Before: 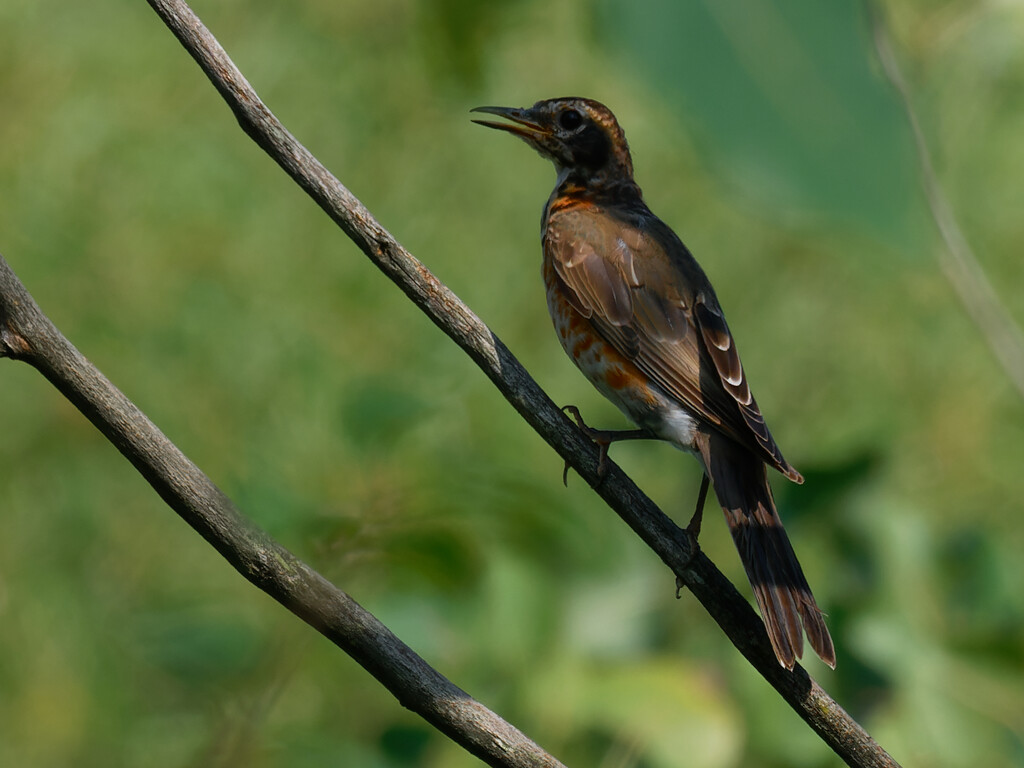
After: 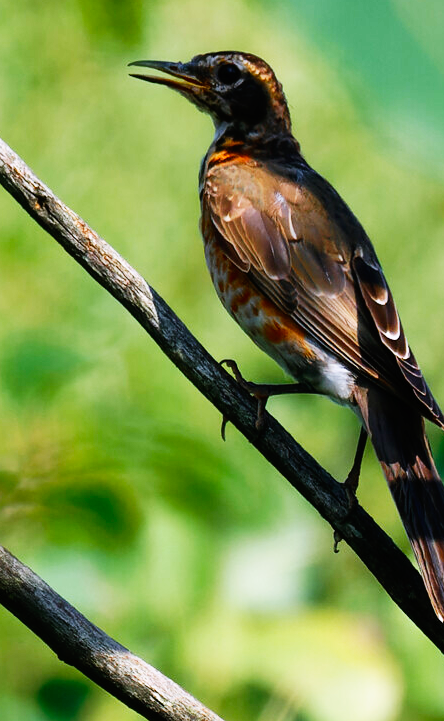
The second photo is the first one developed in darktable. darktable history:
base curve: curves: ch0 [(0, 0) (0.007, 0.004) (0.027, 0.03) (0.046, 0.07) (0.207, 0.54) (0.442, 0.872) (0.673, 0.972) (1, 1)], preserve colors none
crop: left 33.452%, top 6.025%, right 23.155%
white balance: red 1.004, blue 1.096
